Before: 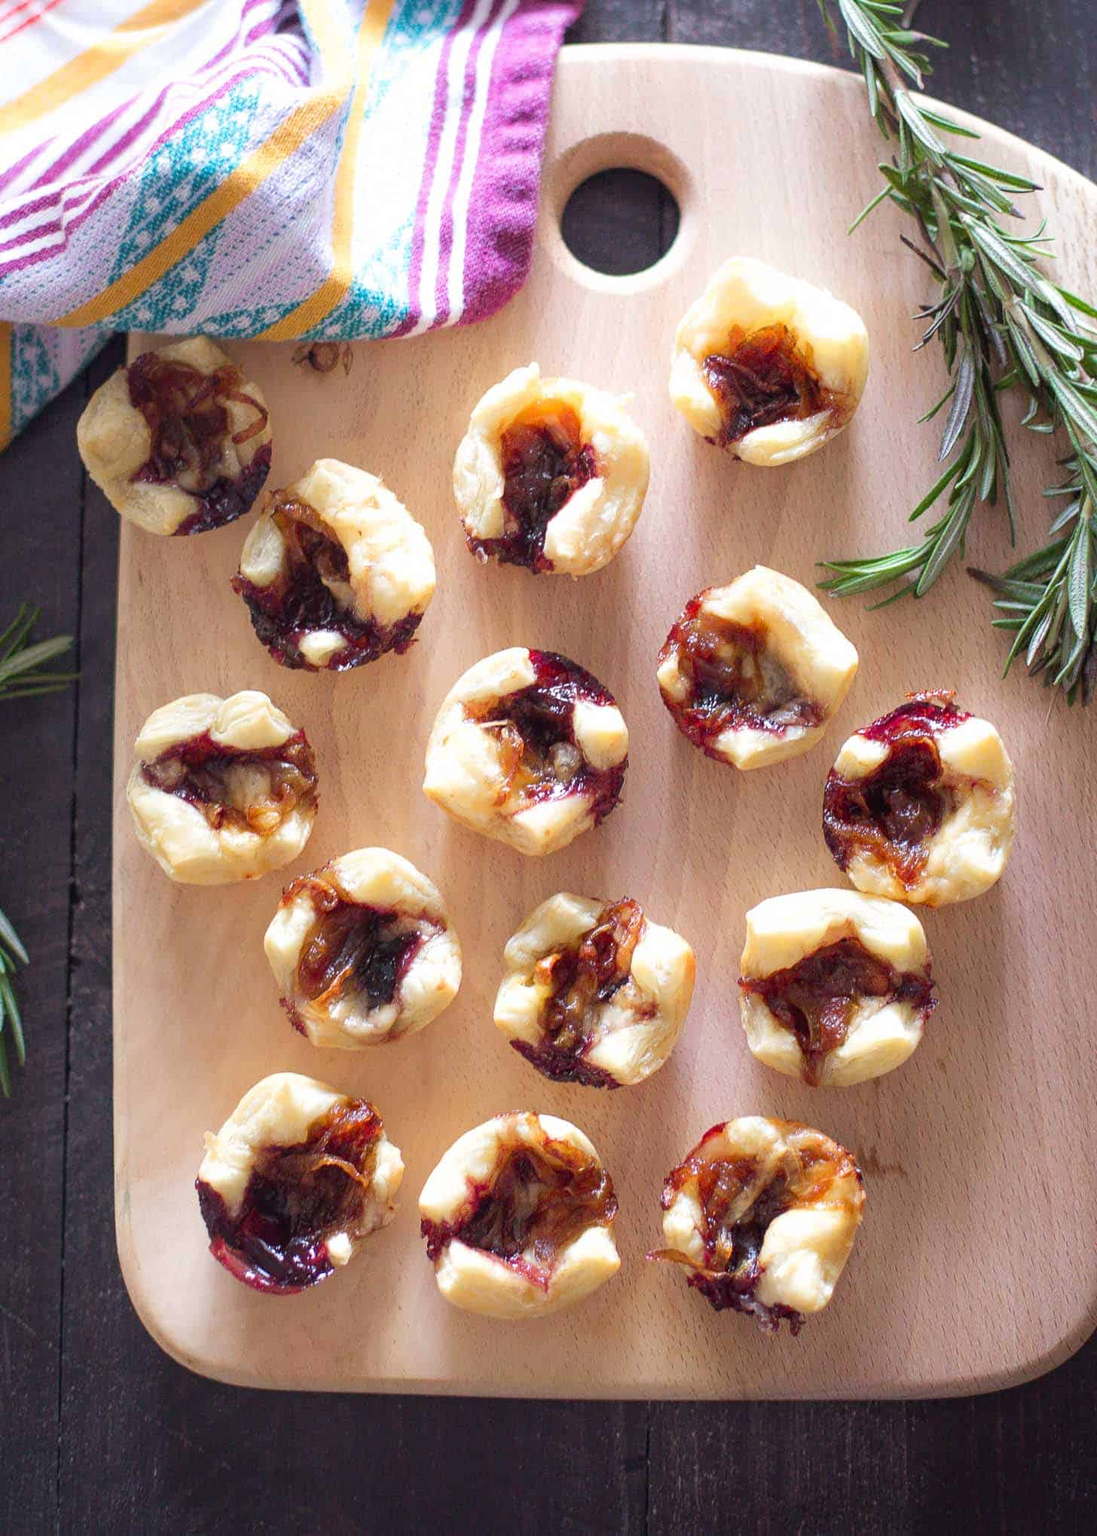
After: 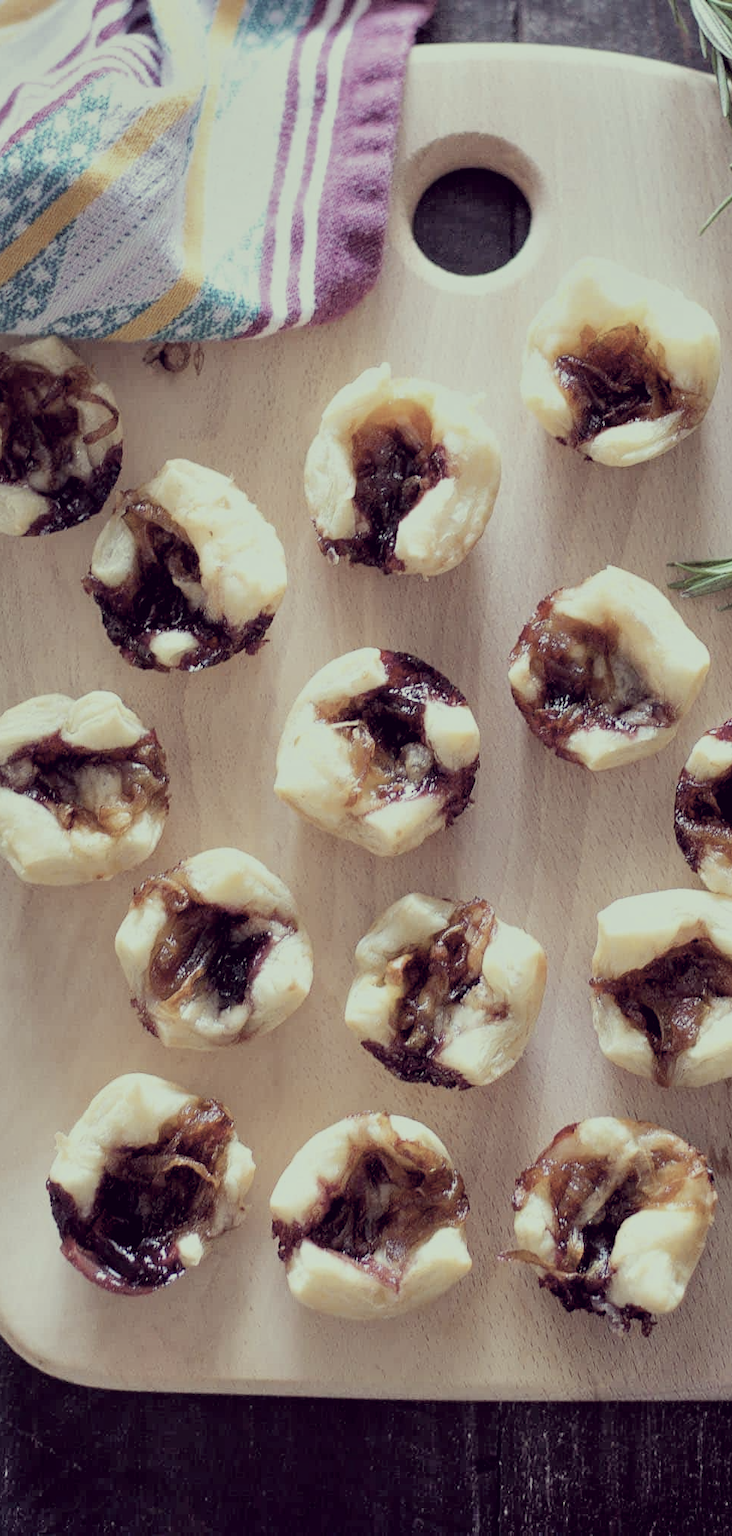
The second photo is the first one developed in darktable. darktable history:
filmic rgb: black relative exposure -7.65 EV, white relative exposure 4.56 EV, hardness 3.61, color science v6 (2022), iterations of high-quality reconstruction 0
crop and rotate: left 13.637%, right 19.647%
exposure: black level correction 0.011, compensate exposure bias true, compensate highlight preservation false
color correction: highlights a* -20.18, highlights b* 20.81, shadows a* 19.97, shadows b* -20.17, saturation 0.434
shadows and highlights: soften with gaussian
